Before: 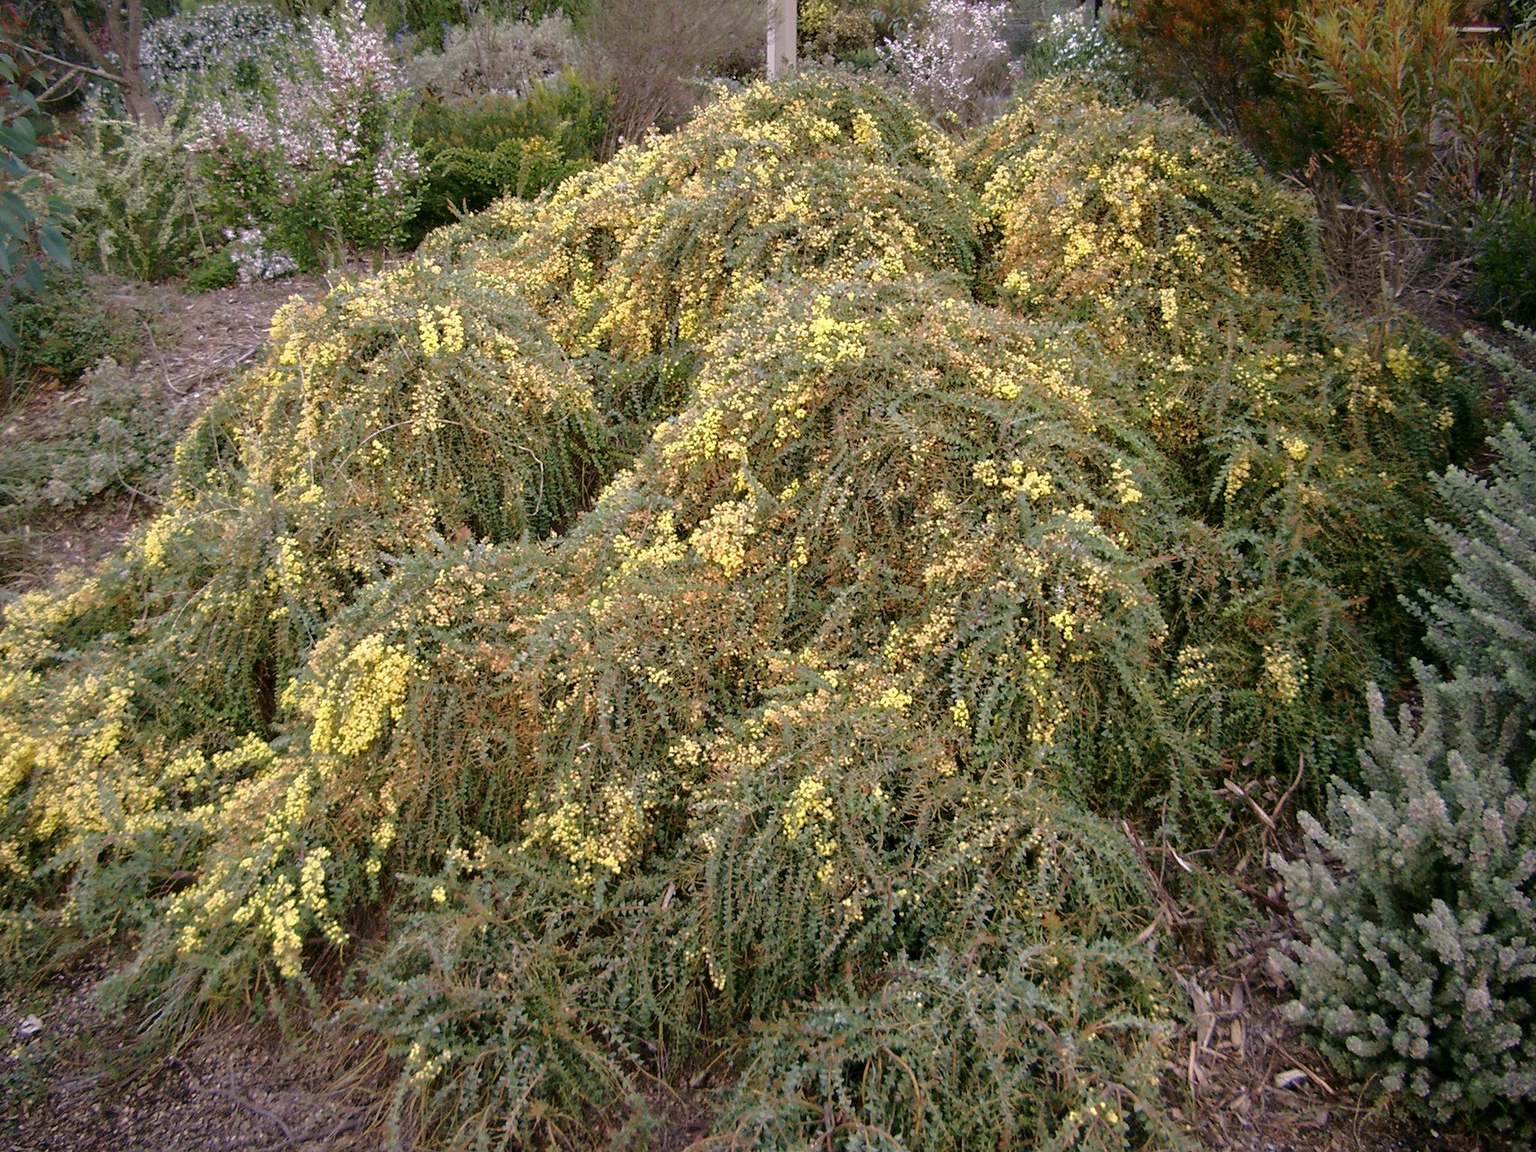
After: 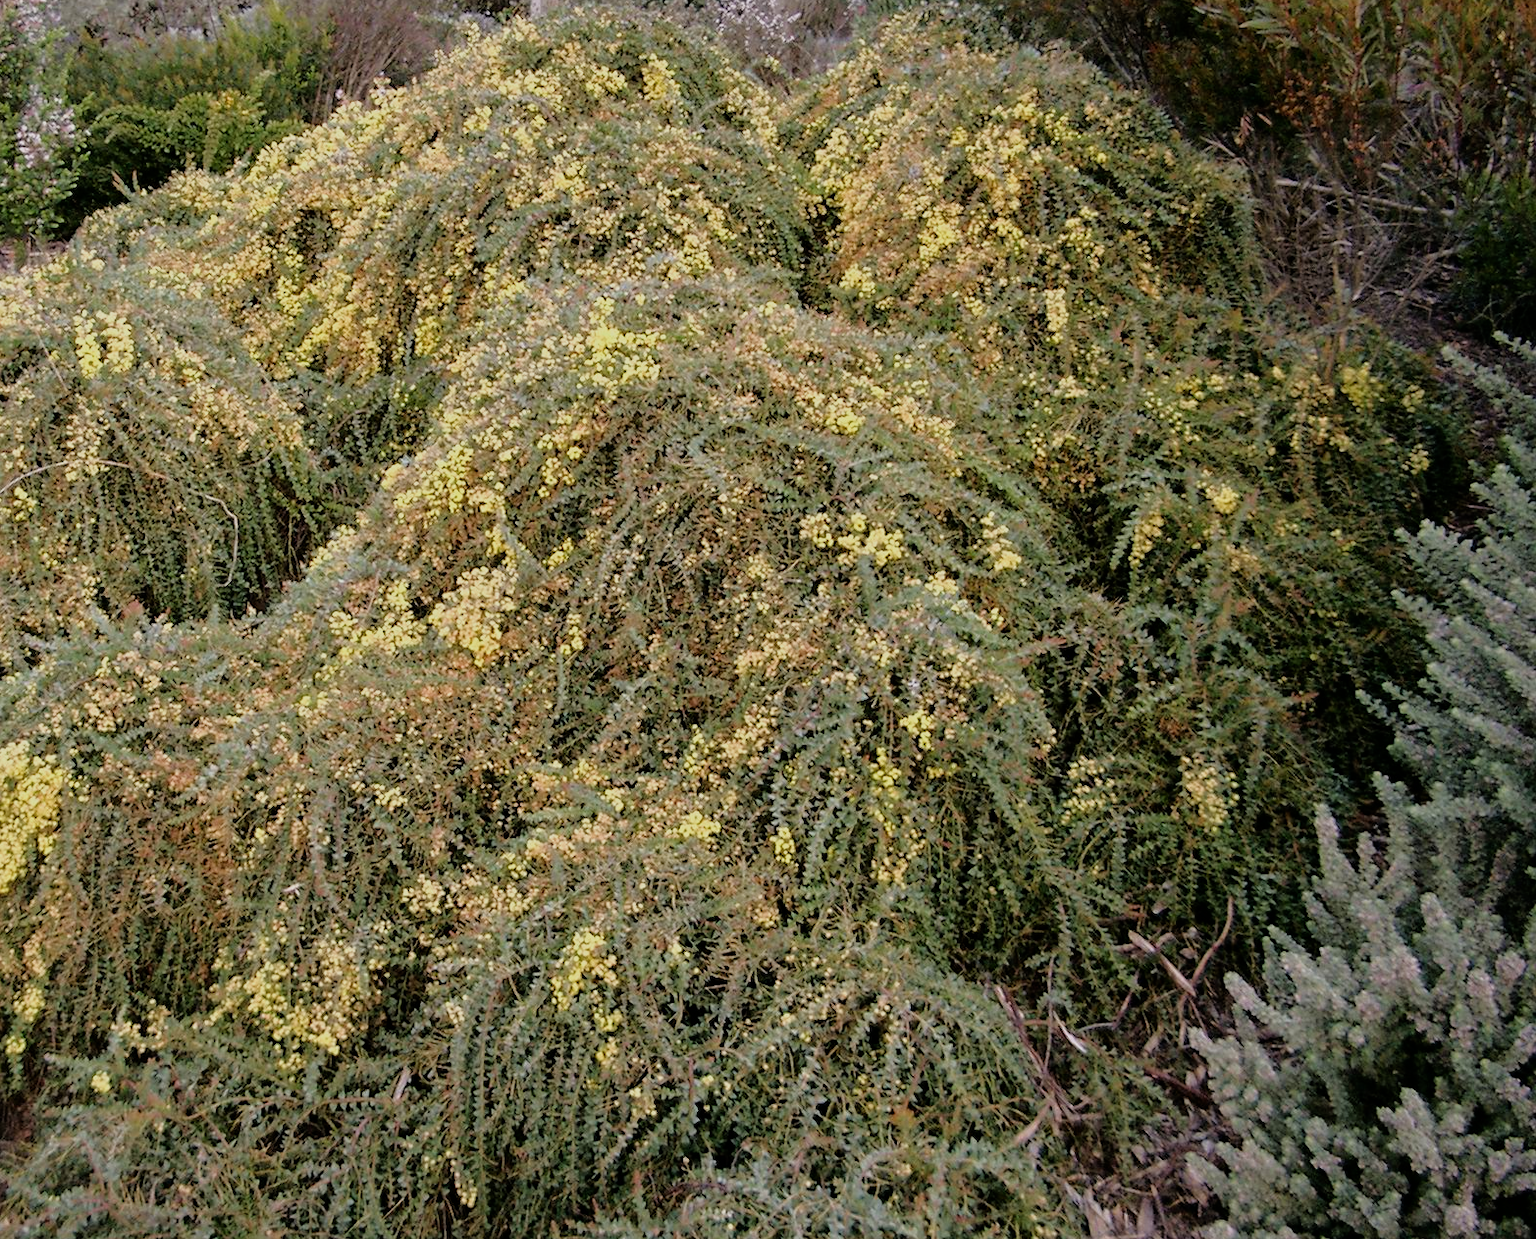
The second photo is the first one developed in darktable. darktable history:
contrast equalizer: octaves 7, y [[0.5, 0.5, 0.501, 0.63, 0.504, 0.5], [0.5 ×6], [0.5 ×6], [0 ×6], [0 ×6]], mix 0.211
crop: left 23.567%, top 5.869%, bottom 11.837%
filmic rgb: black relative exposure -7.74 EV, white relative exposure 4.37 EV, hardness 3.75, latitude 38.3%, contrast 0.982, highlights saturation mix 8.64%, shadows ↔ highlights balance 4.12%, contrast in shadows safe
